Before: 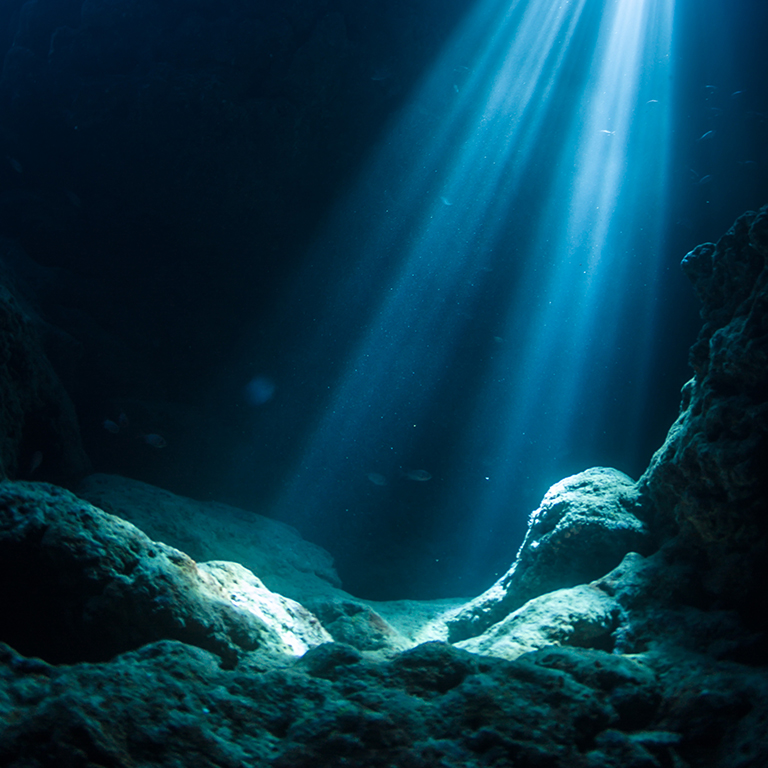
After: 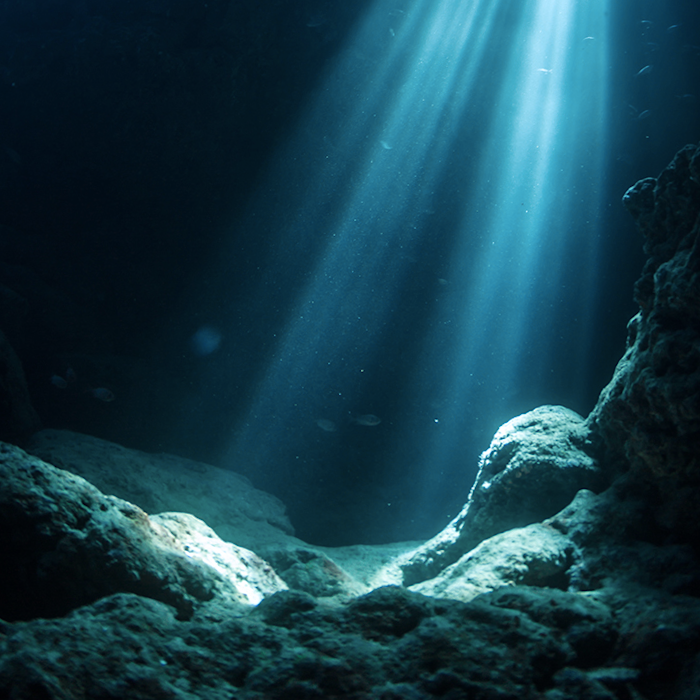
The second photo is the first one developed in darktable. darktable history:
crop and rotate: angle 1.96°, left 5.673%, top 5.673%
color zones: curves: ch0 [(0.018, 0.548) (0.224, 0.64) (0.425, 0.447) (0.675, 0.575) (0.732, 0.579)]; ch1 [(0.066, 0.487) (0.25, 0.5) (0.404, 0.43) (0.75, 0.421) (0.956, 0.421)]; ch2 [(0.044, 0.561) (0.215, 0.465) (0.399, 0.544) (0.465, 0.548) (0.614, 0.447) (0.724, 0.43) (0.882, 0.623) (0.956, 0.632)]
